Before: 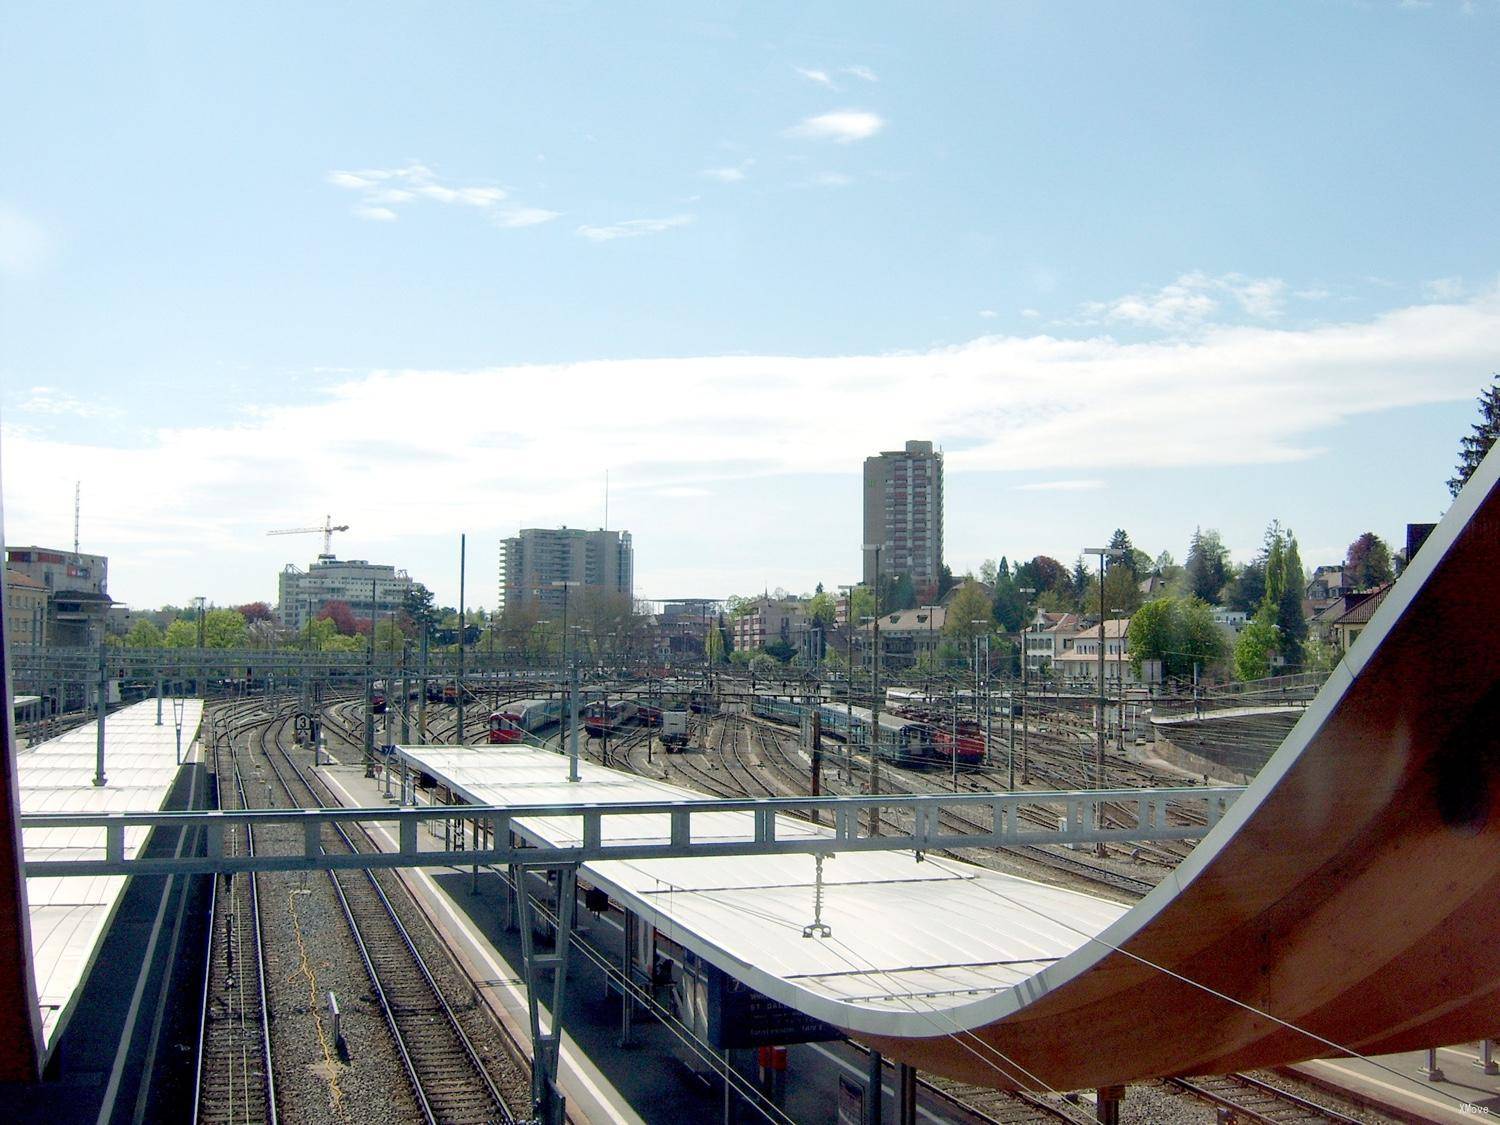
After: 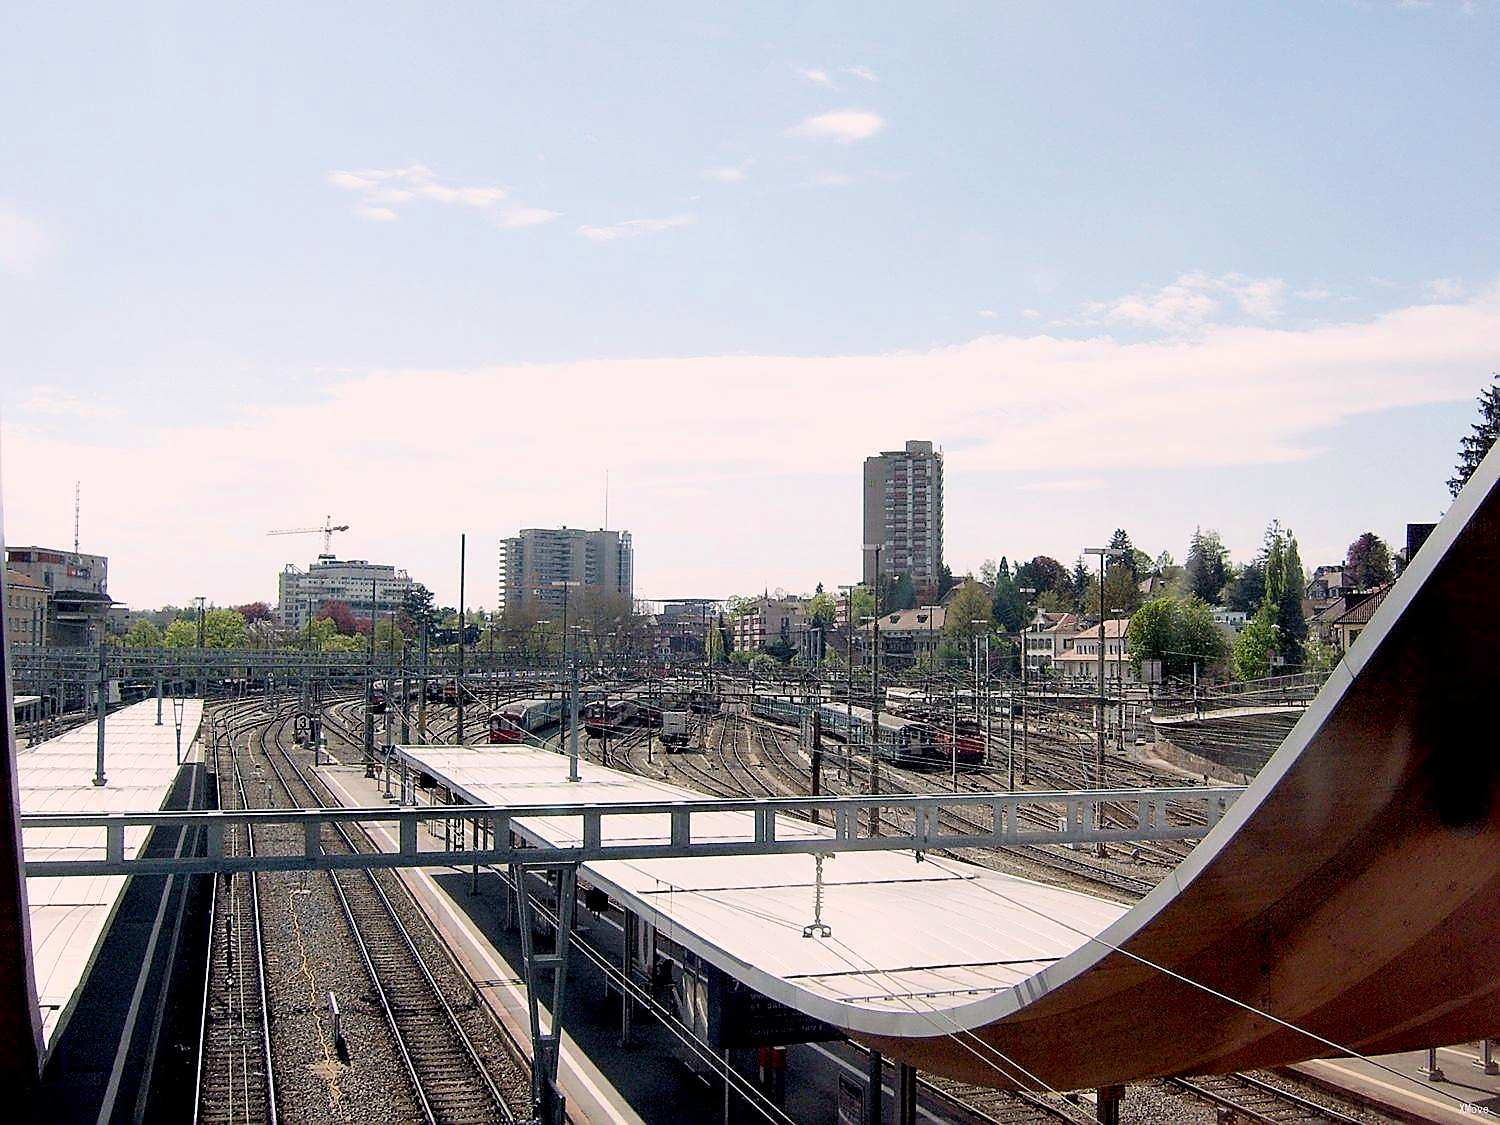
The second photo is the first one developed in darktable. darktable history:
color calibration: output R [1.063, -0.012, -0.003, 0], output B [-0.079, 0.047, 1, 0], illuminant same as pipeline (D50), adaptation XYZ, x 0.346, y 0.357, temperature 5010.42 K, saturation algorithm version 1 (2020)
filmic rgb: middle gray luminance 21.77%, black relative exposure -14.04 EV, white relative exposure 2.97 EV, threshold 3.02 EV, target black luminance 0%, hardness 8.78, latitude 60.45%, contrast 1.207, highlights saturation mix 6.45%, shadows ↔ highlights balance 41.38%, enable highlight reconstruction true
sharpen: radius 1.395, amount 1.246, threshold 0.8
